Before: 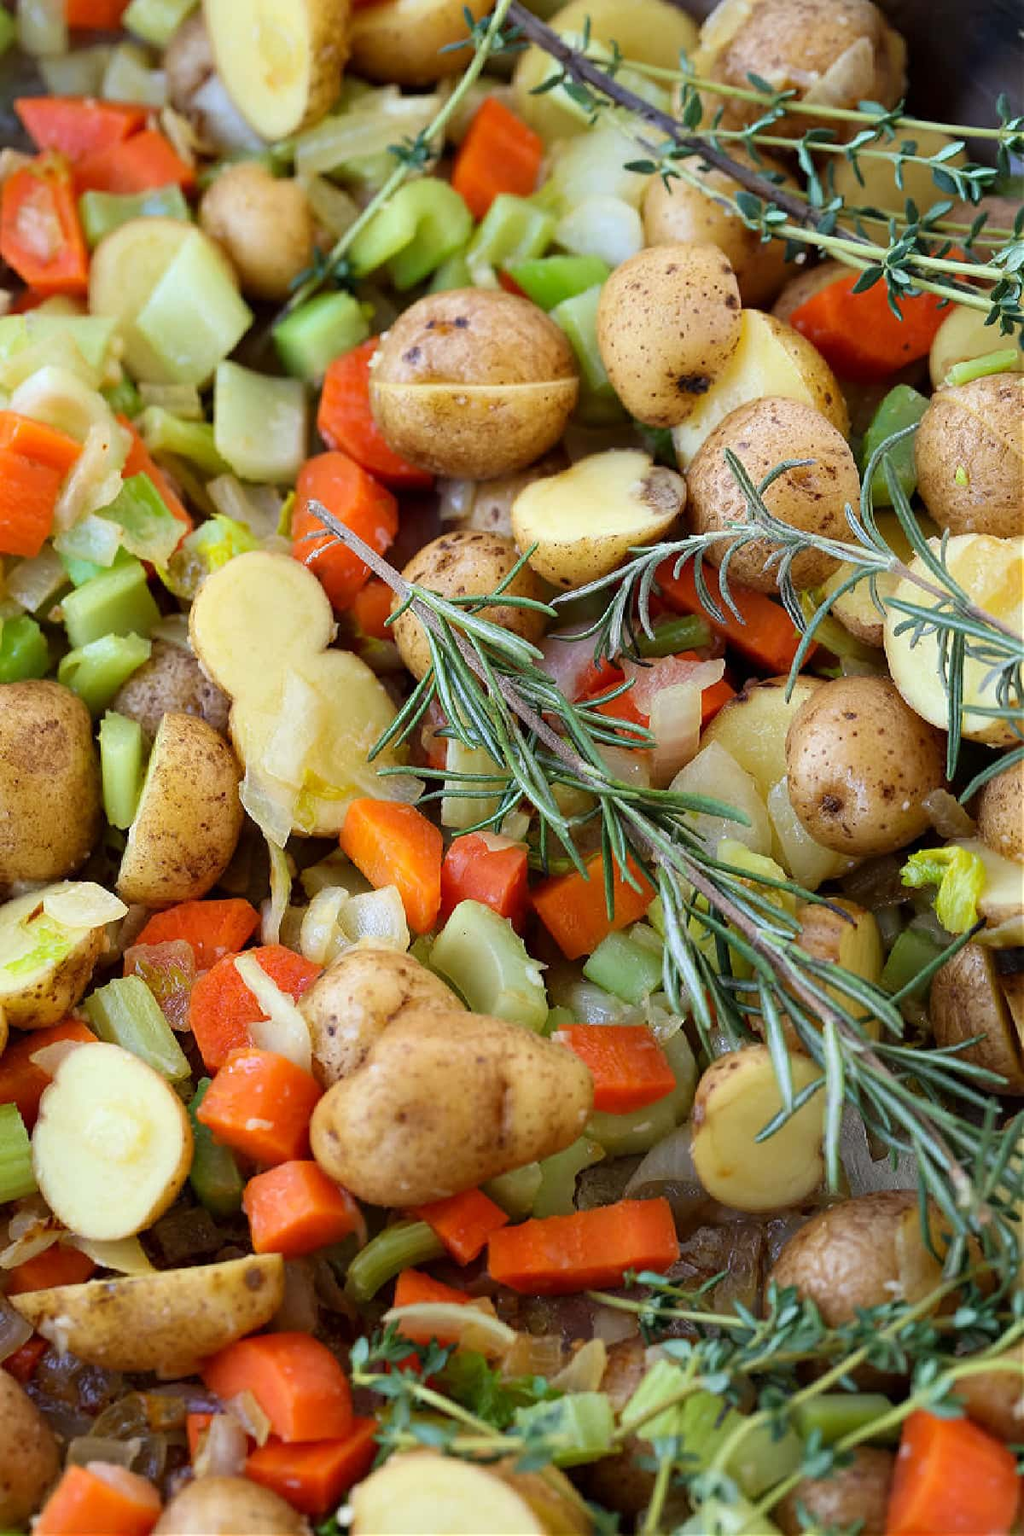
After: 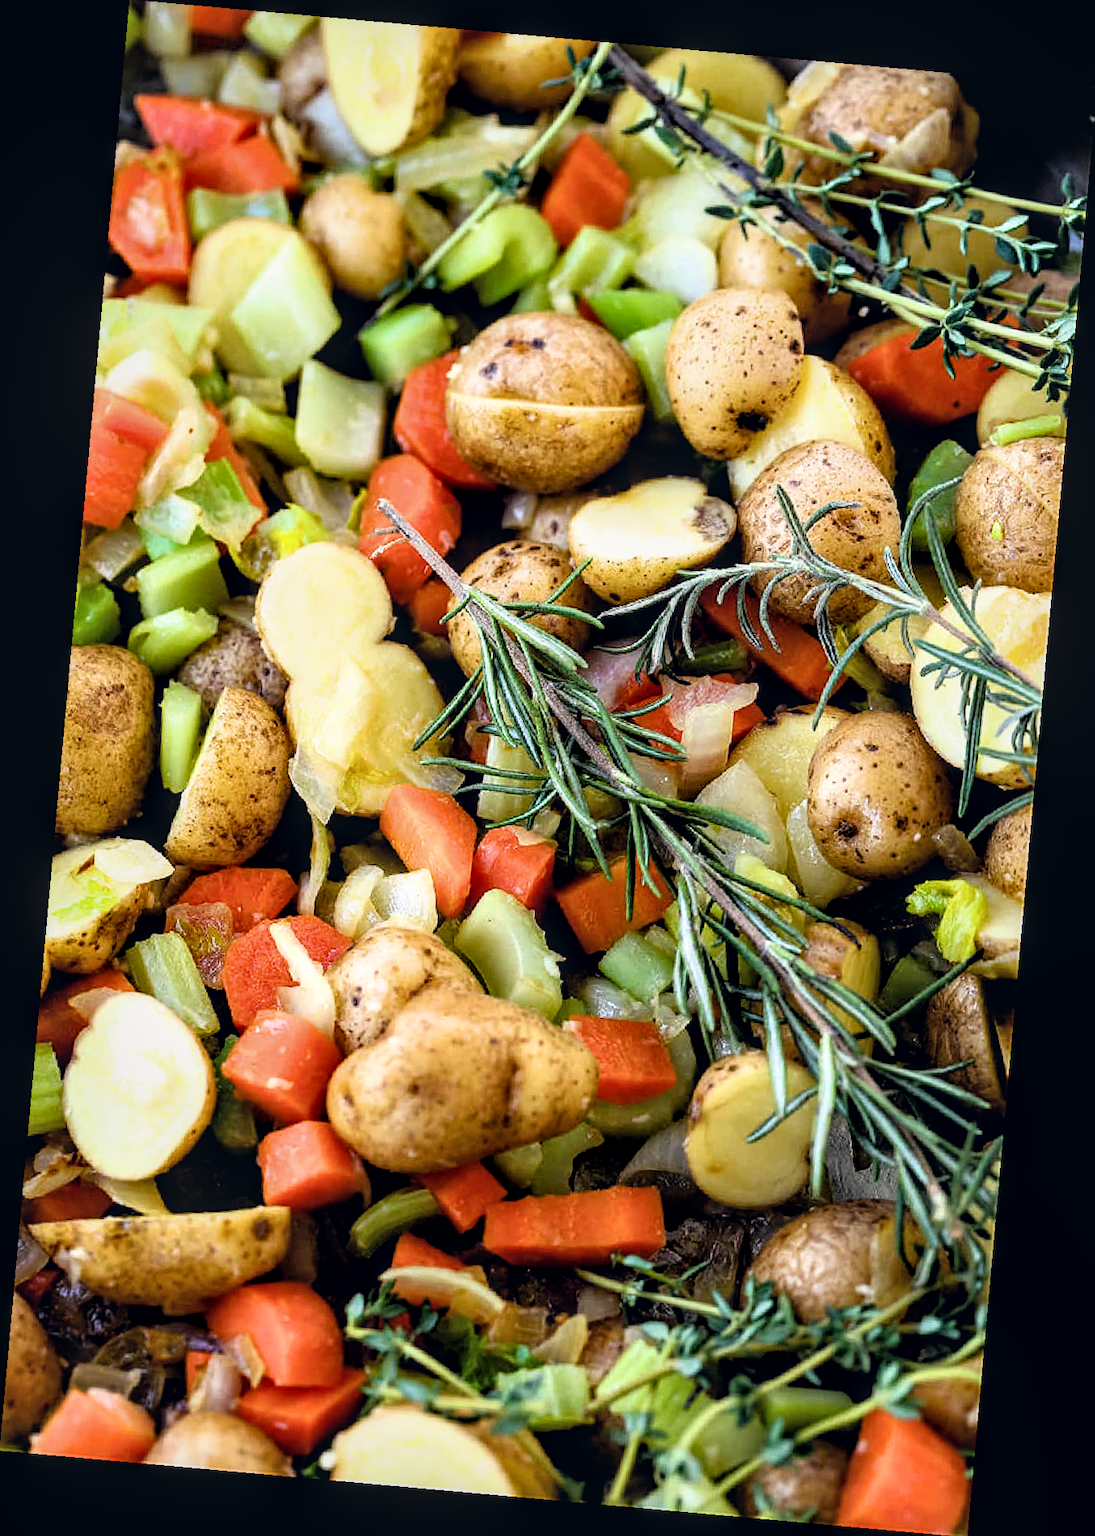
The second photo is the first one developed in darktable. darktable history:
local contrast: on, module defaults
color correction: highlights a* 0.207, highlights b* 2.7, shadows a* -0.874, shadows b* -4.78
rotate and perspective: rotation 5.12°, automatic cropping off
color balance rgb: linear chroma grading › global chroma 6.48%, perceptual saturation grading › global saturation 12.96%, global vibrance 6.02%
filmic rgb: black relative exposure -3.63 EV, white relative exposure 2.16 EV, hardness 3.62
